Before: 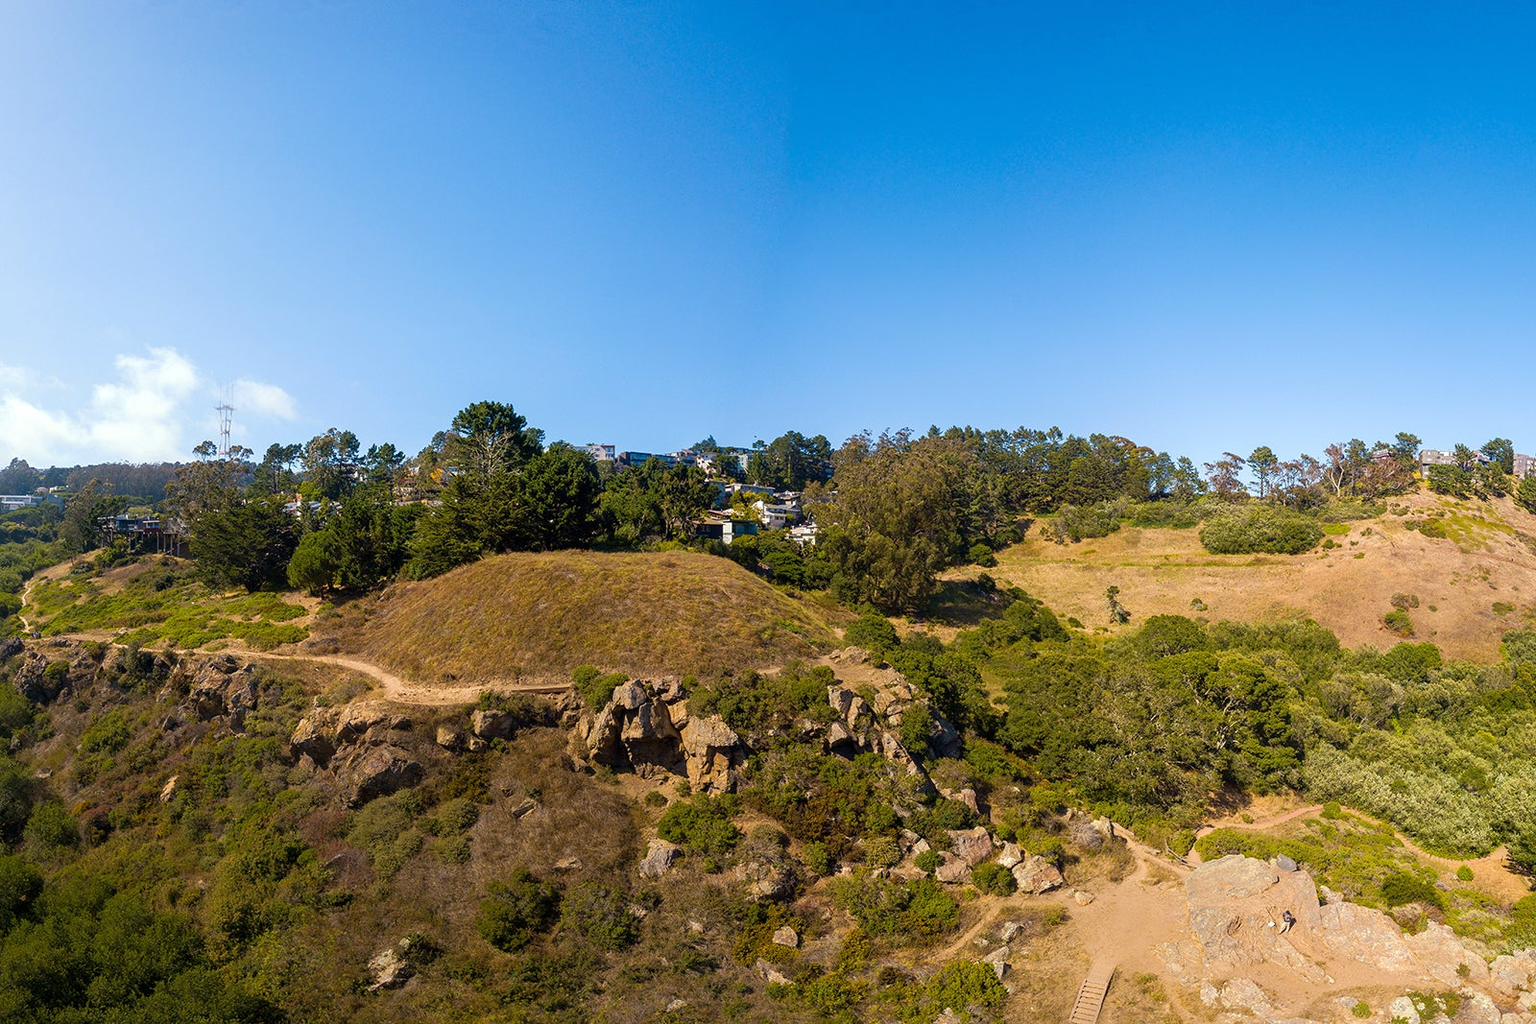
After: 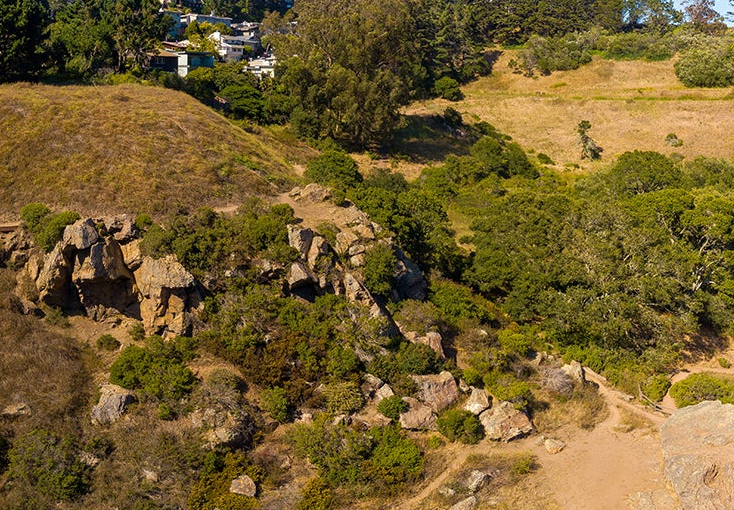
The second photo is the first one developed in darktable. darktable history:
crop: left 35.967%, top 46%, right 18.123%, bottom 6.2%
